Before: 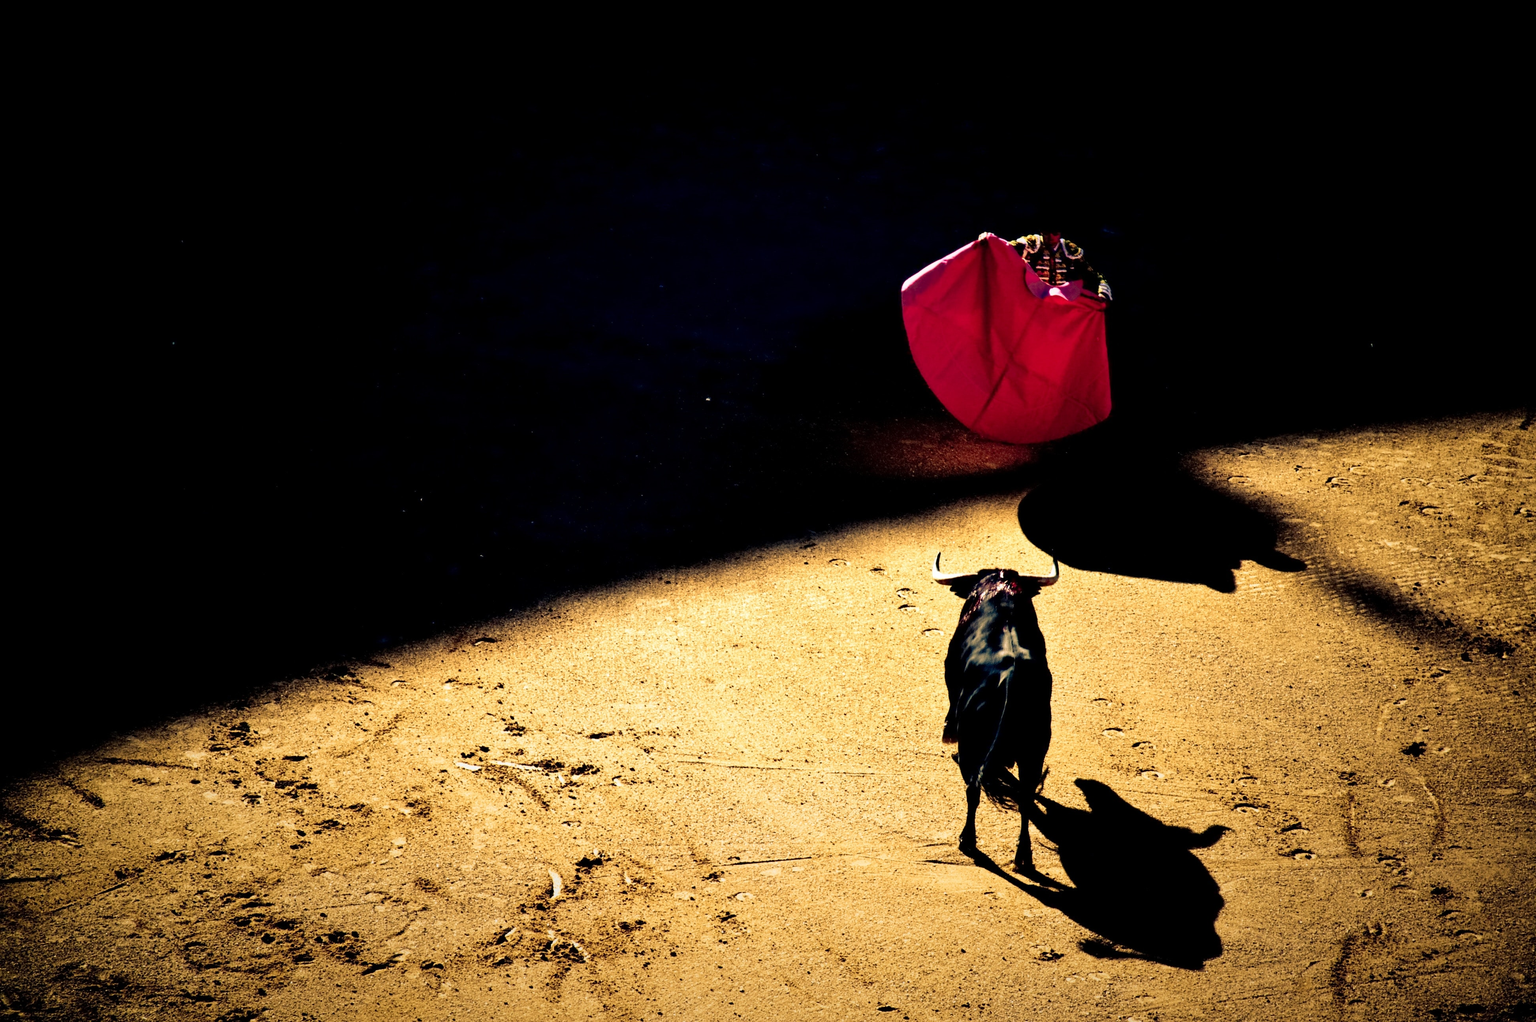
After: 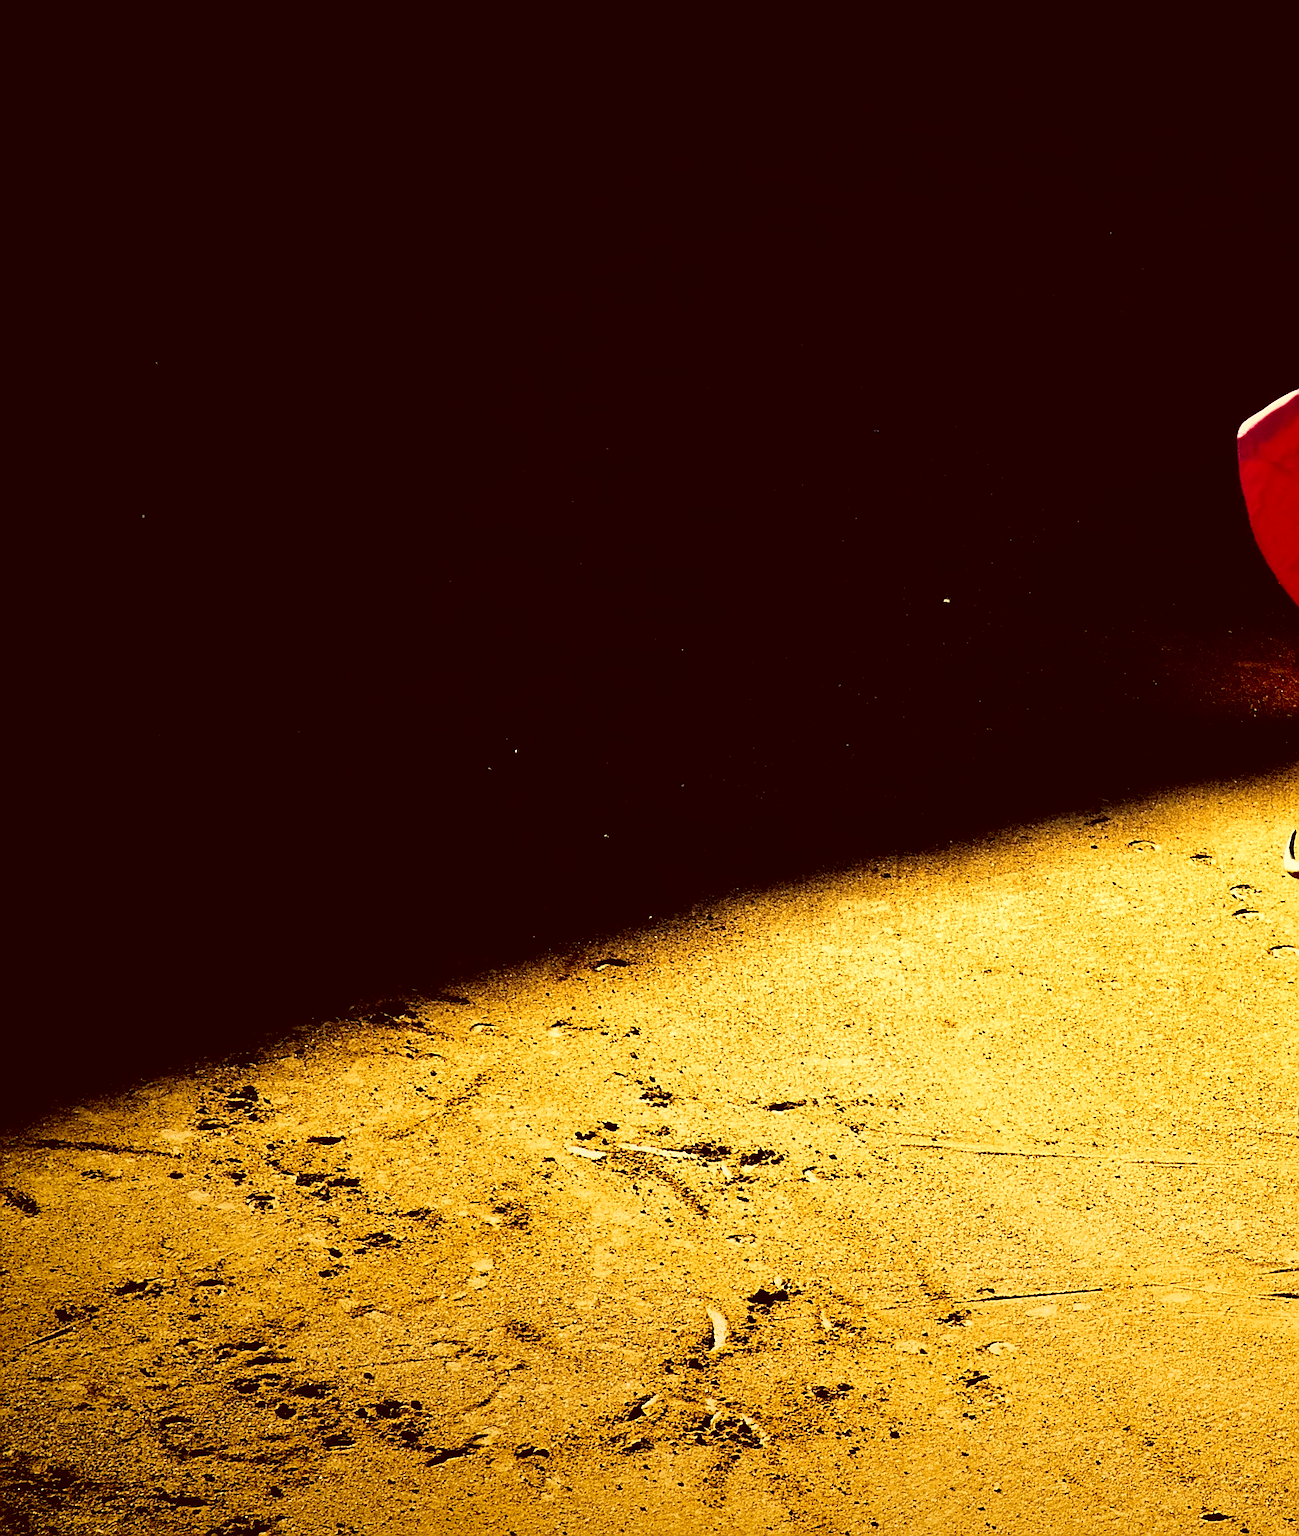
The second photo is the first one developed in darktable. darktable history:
color correction: highlights a* 1.12, highlights b* 24.26, shadows a* 15.58, shadows b* 24.26
sharpen: radius 1.4, amount 1.25, threshold 0.7
crop: left 5.114%, right 38.589%
